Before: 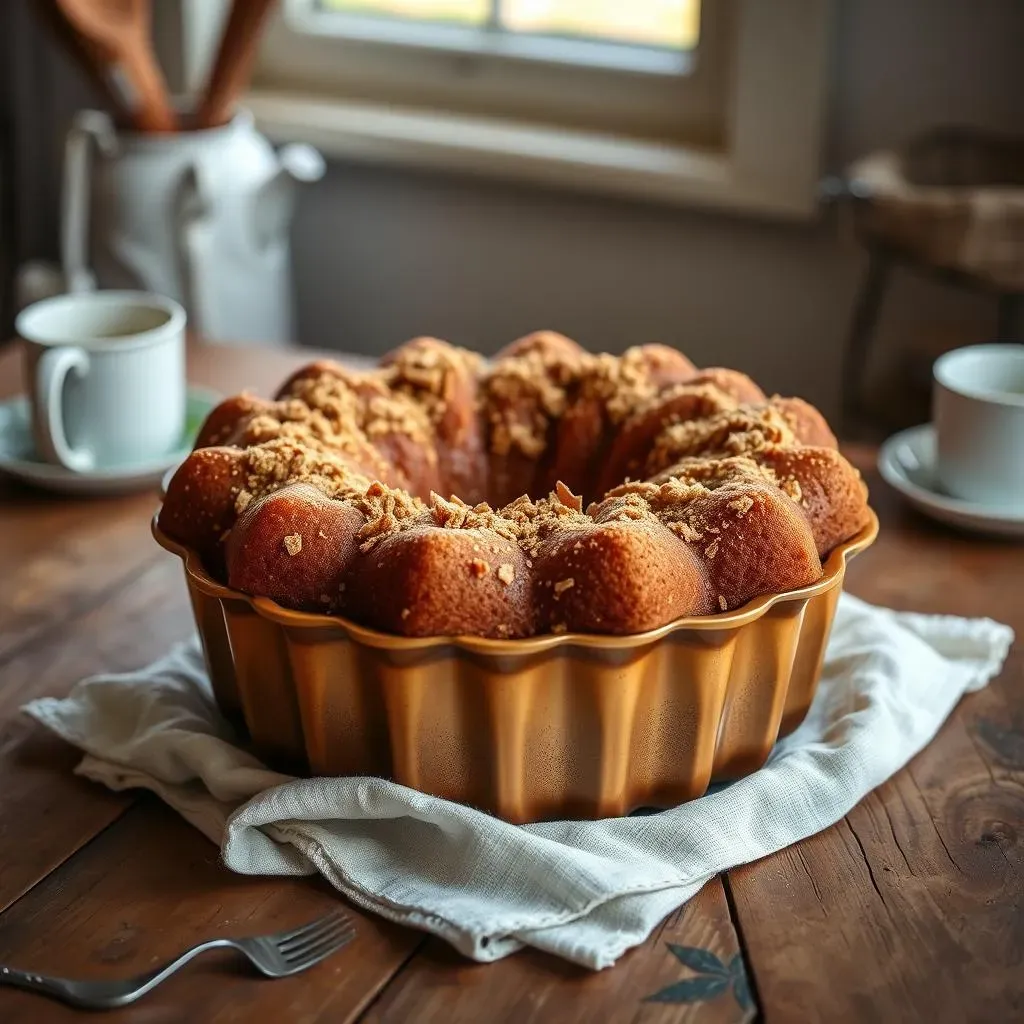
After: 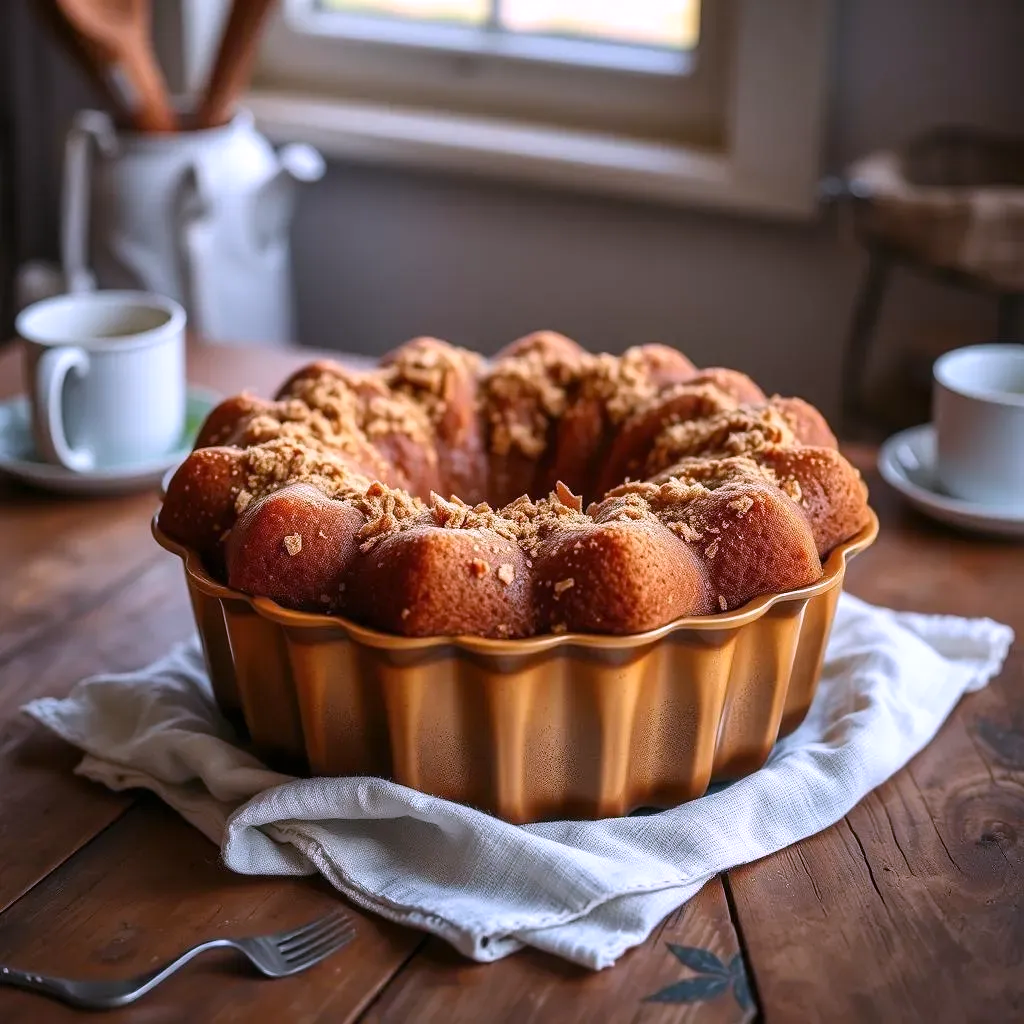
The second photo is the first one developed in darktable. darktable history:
tone equalizer: -8 EV -0.55 EV
white balance: red 1.042, blue 1.17
